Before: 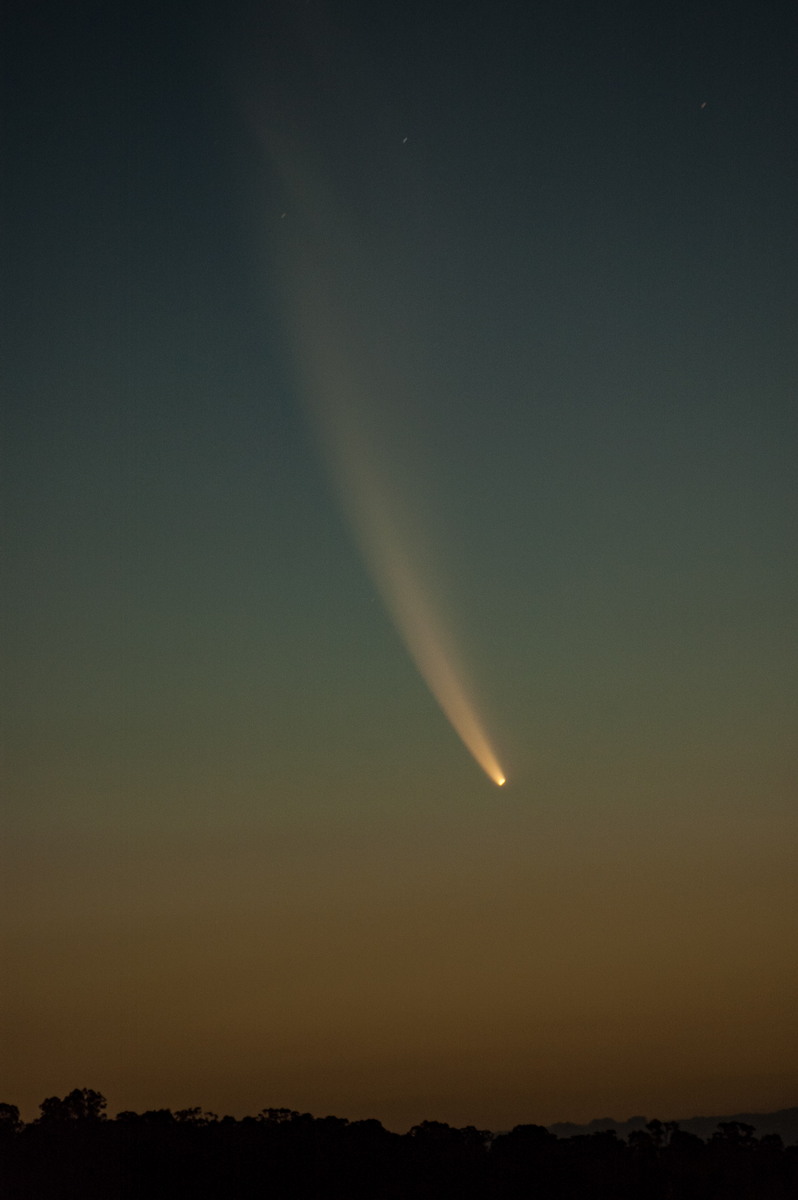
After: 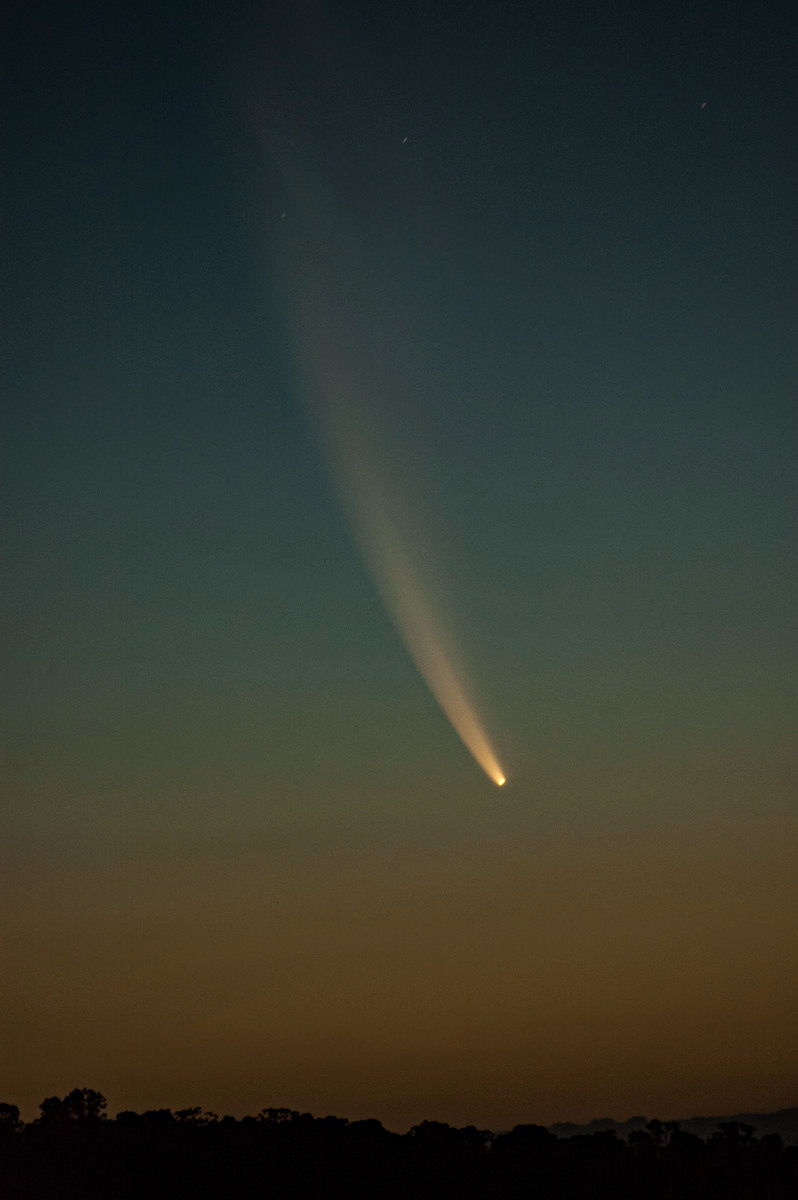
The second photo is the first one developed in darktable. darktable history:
contrast brightness saturation: saturation -0.043
haze removal: strength 0.277, distance 0.257, adaptive false
